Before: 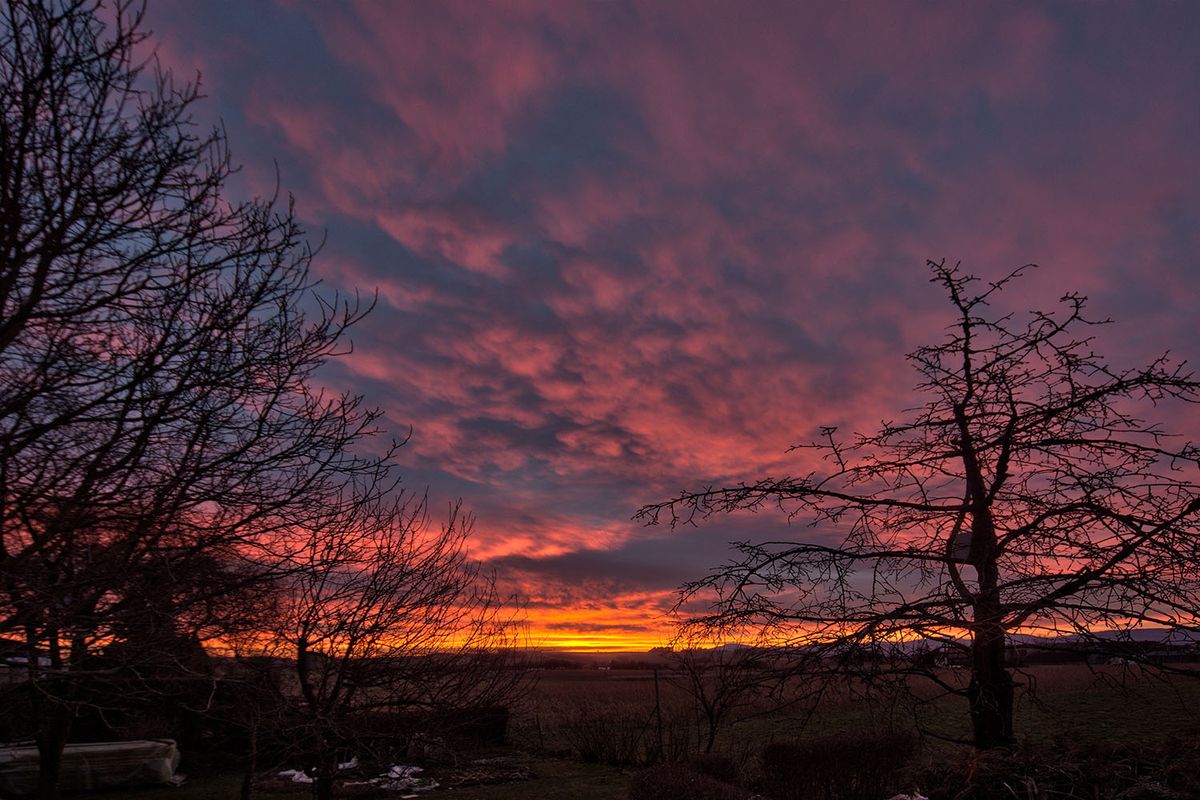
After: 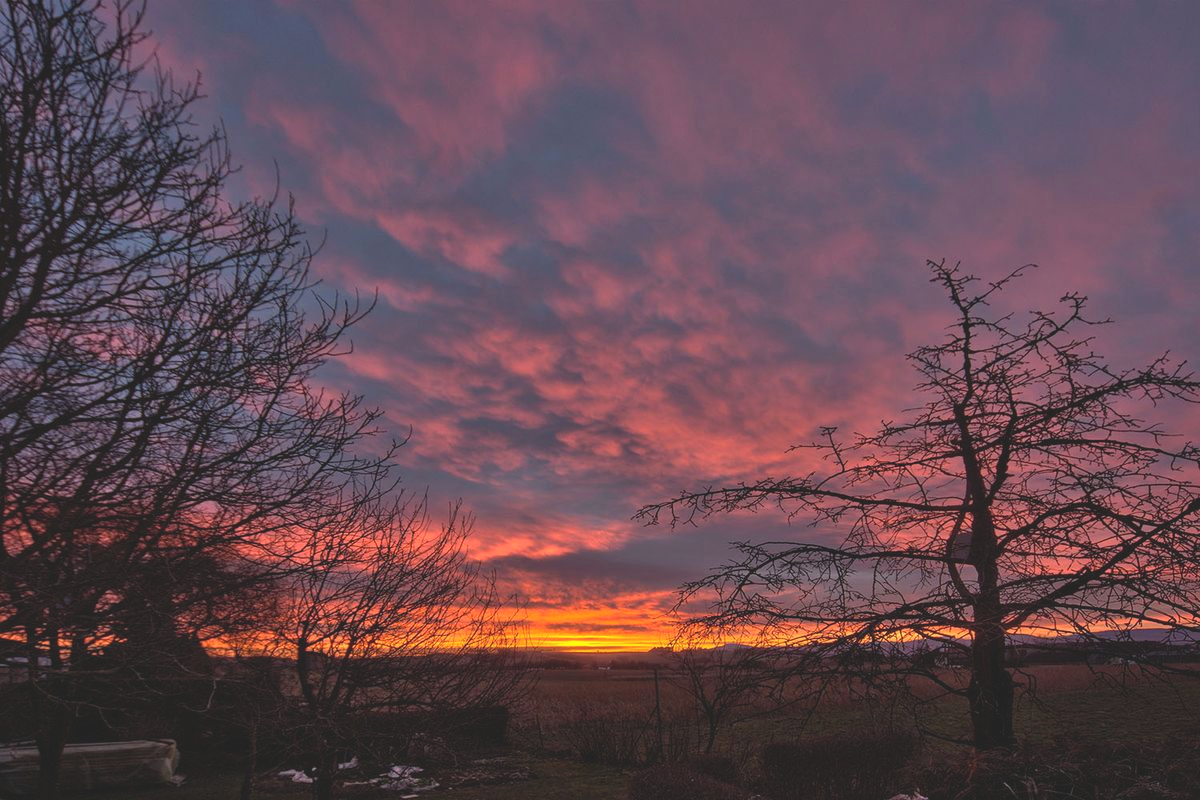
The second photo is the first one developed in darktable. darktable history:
tone curve: curves: ch0 [(0, 0.137) (1, 1)], color space Lab, independent channels
